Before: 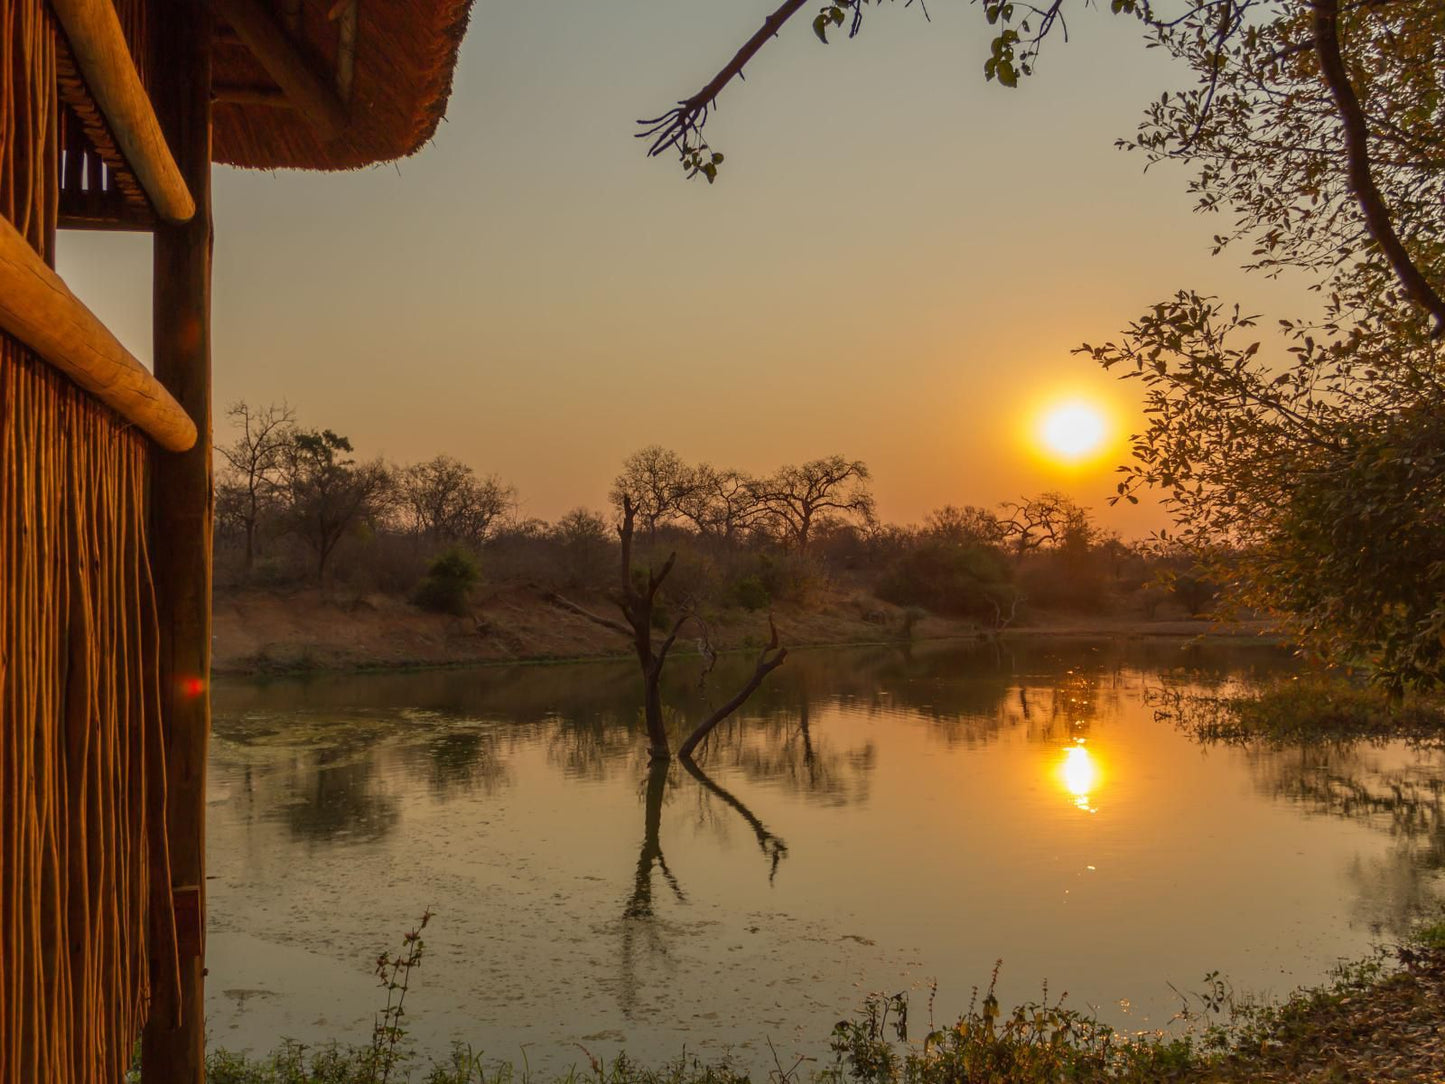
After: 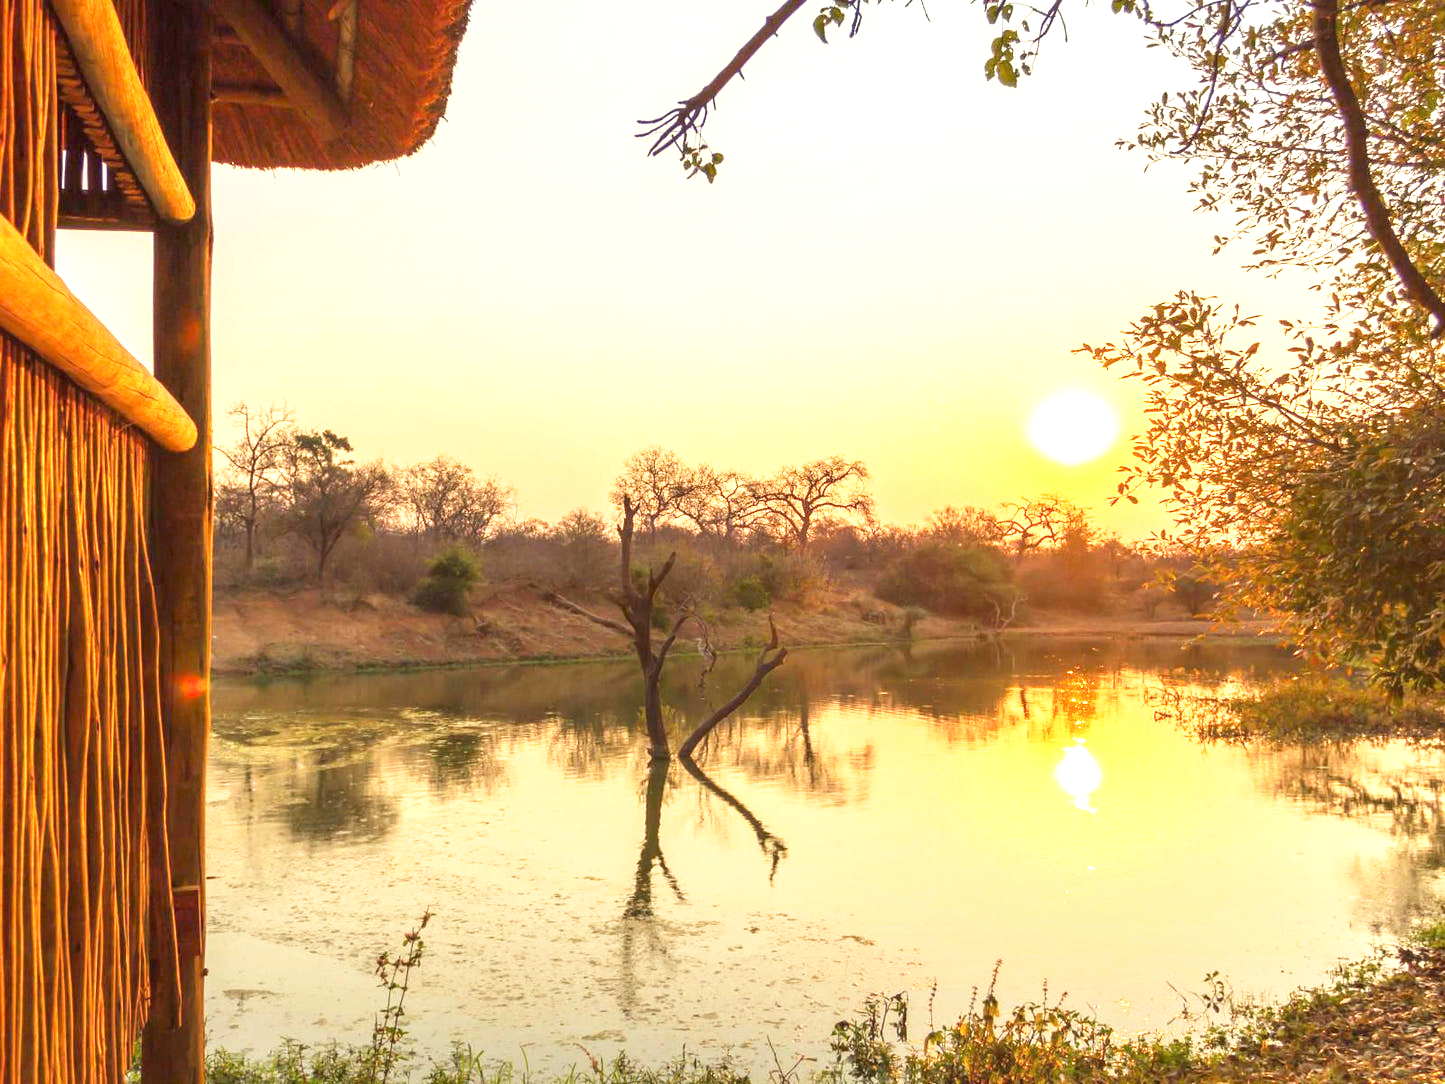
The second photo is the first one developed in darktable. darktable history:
base curve: curves: ch0 [(0, 0) (0.666, 0.806) (1, 1)], preserve colors none
exposure: exposure 1.994 EV, compensate highlight preservation false
